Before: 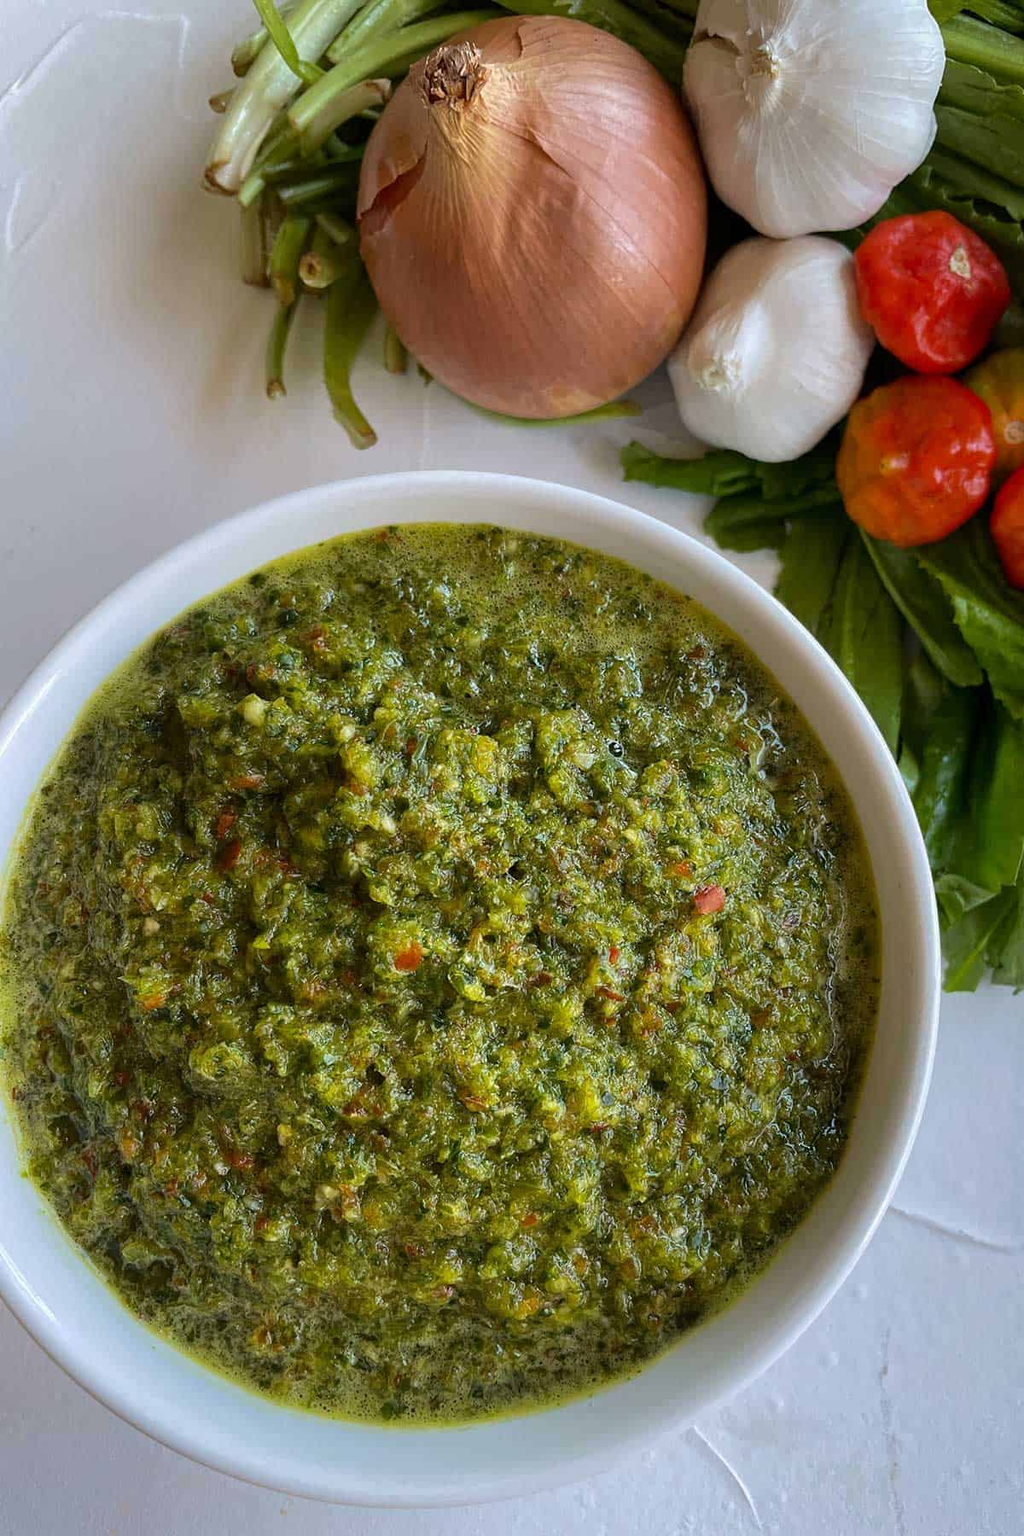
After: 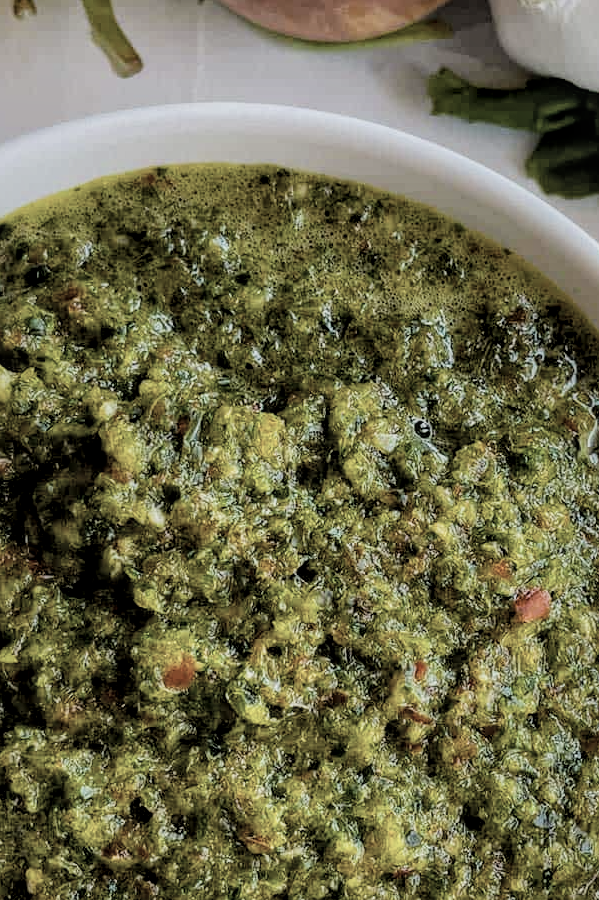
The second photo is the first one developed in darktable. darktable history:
color correction: saturation 0.57
local contrast: on, module defaults
filmic rgb: black relative exposure -5 EV, hardness 2.88, contrast 1.2, highlights saturation mix -30%
crop: left 25%, top 25%, right 25%, bottom 25%
exposure: black level correction 0, compensate exposure bias true, compensate highlight preservation false
color balance rgb: perceptual saturation grading › global saturation 20%, global vibrance 20%
